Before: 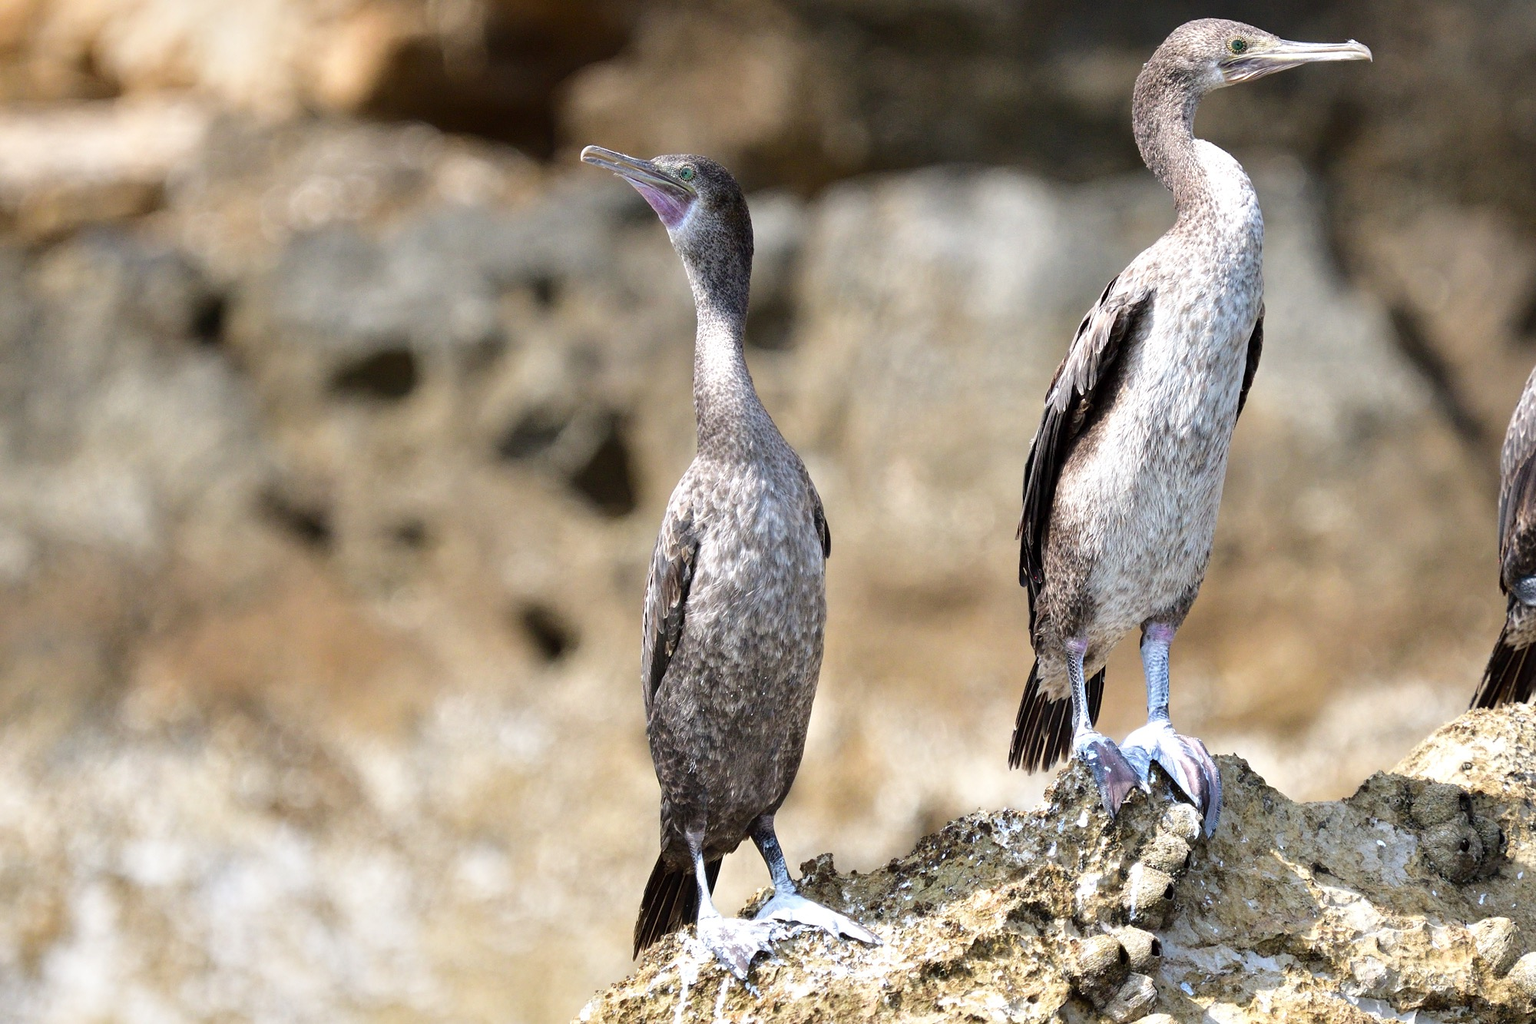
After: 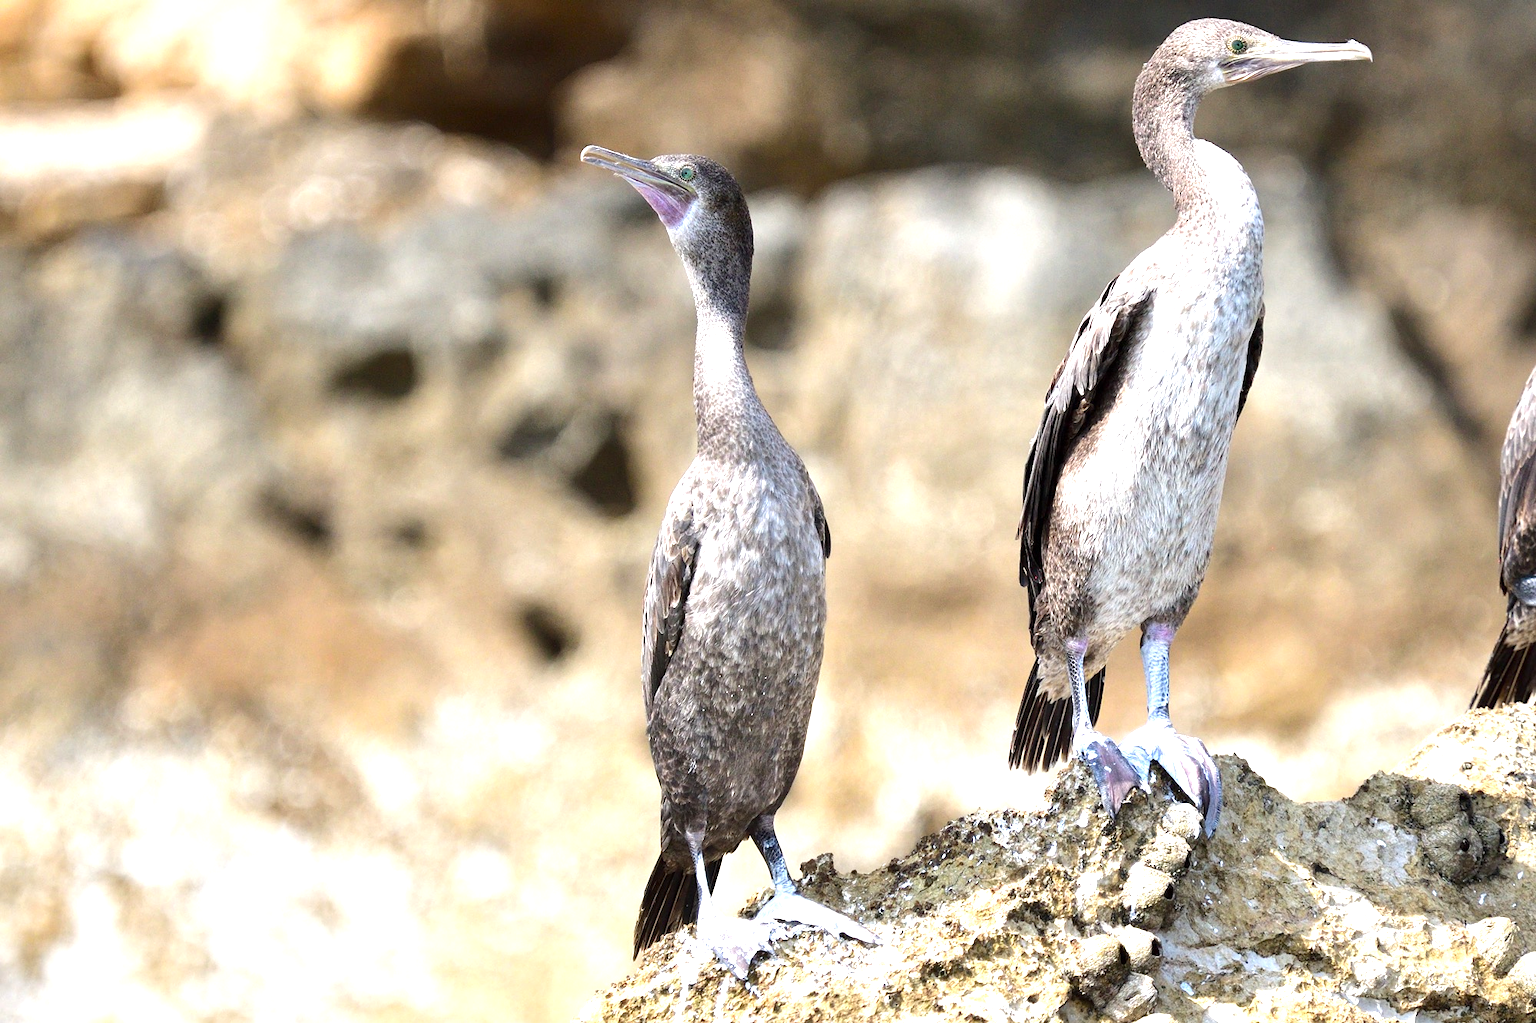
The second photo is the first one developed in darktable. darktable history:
exposure: exposure 0.755 EV, compensate highlight preservation false
